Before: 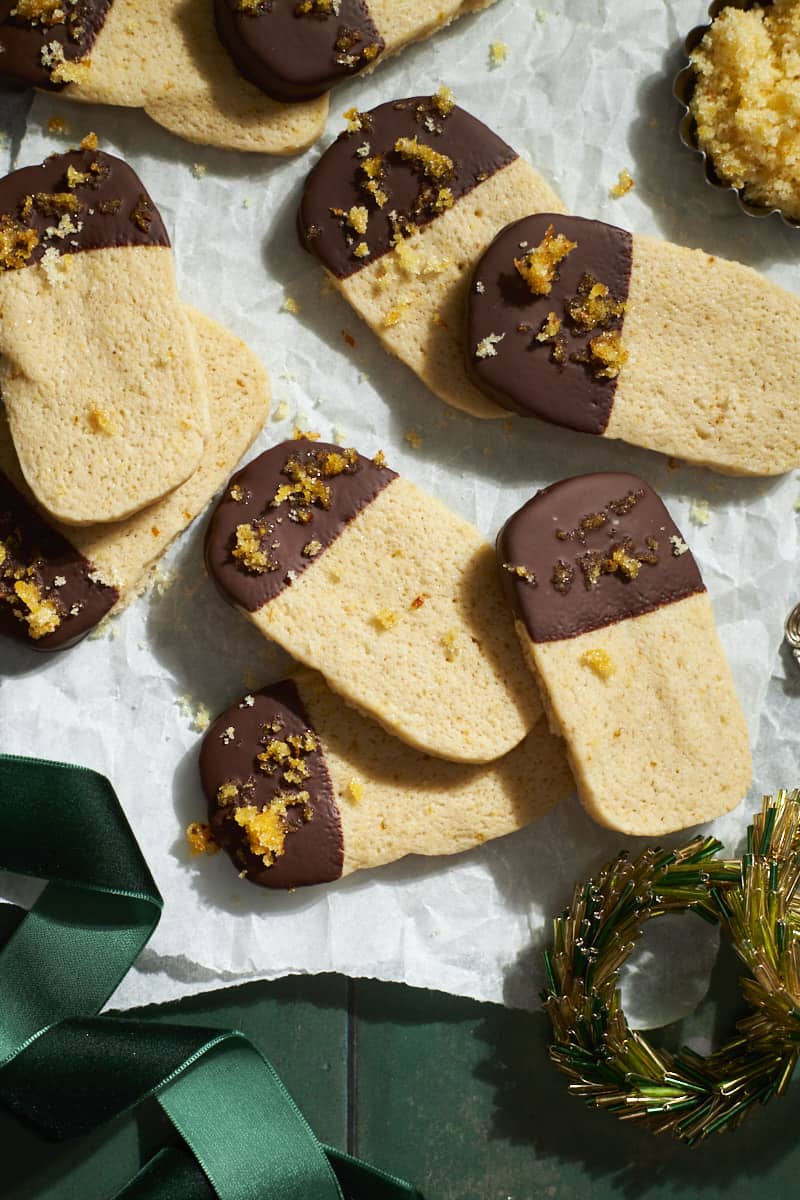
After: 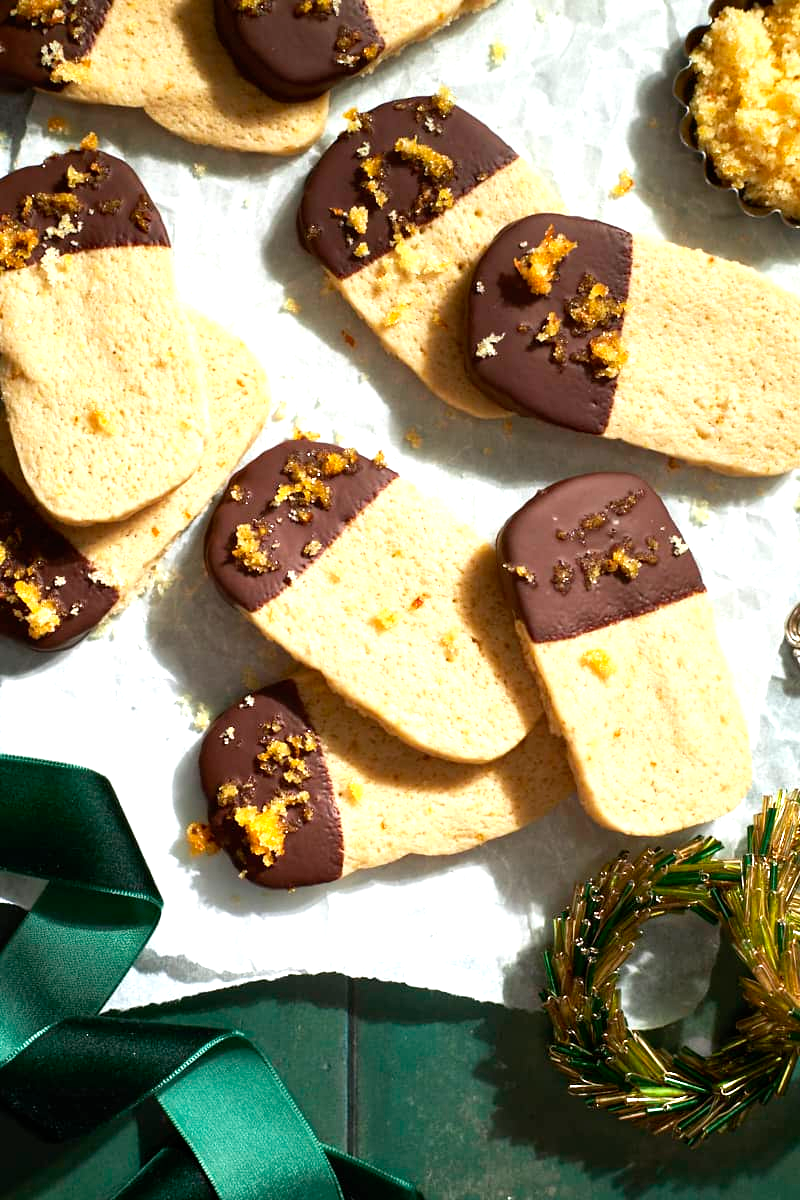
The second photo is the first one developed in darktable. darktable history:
exposure: exposure 0.747 EV, compensate highlight preservation false
